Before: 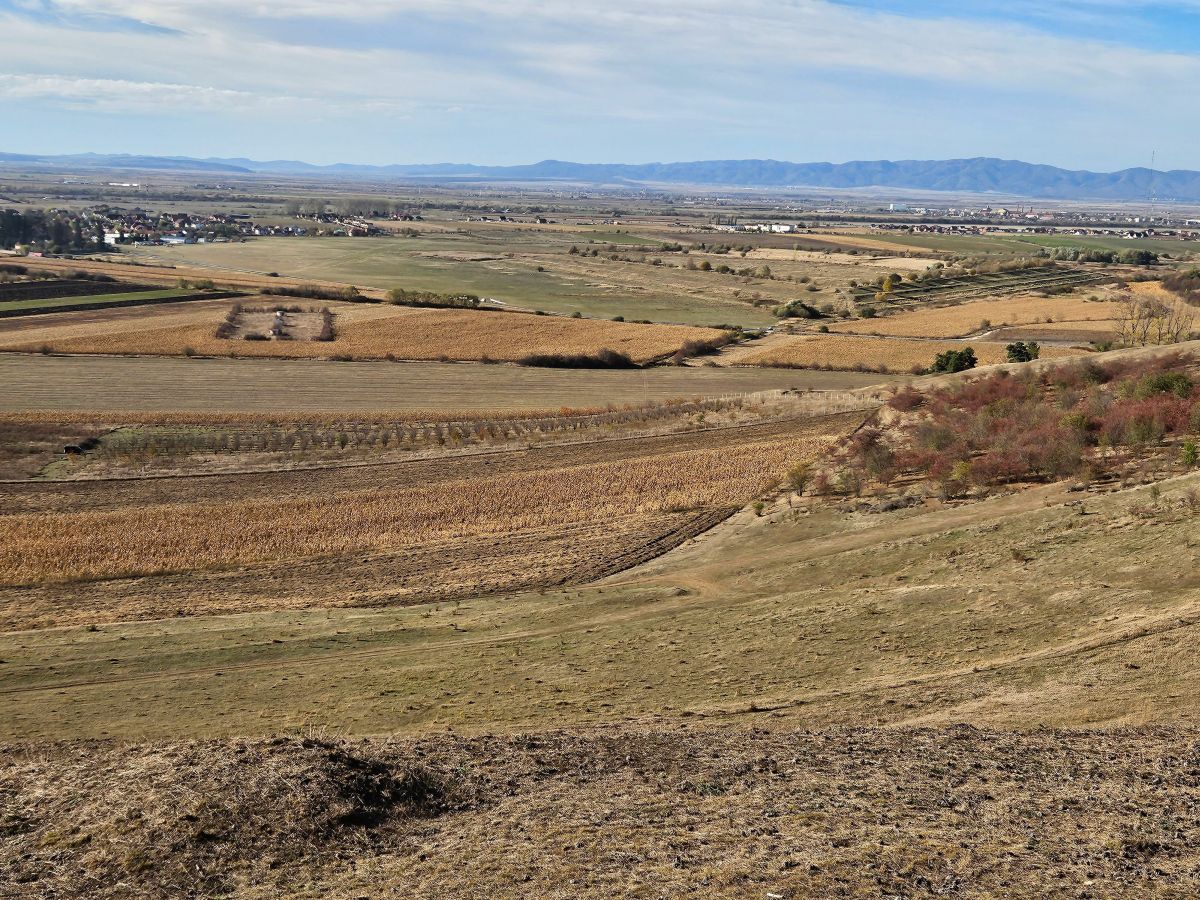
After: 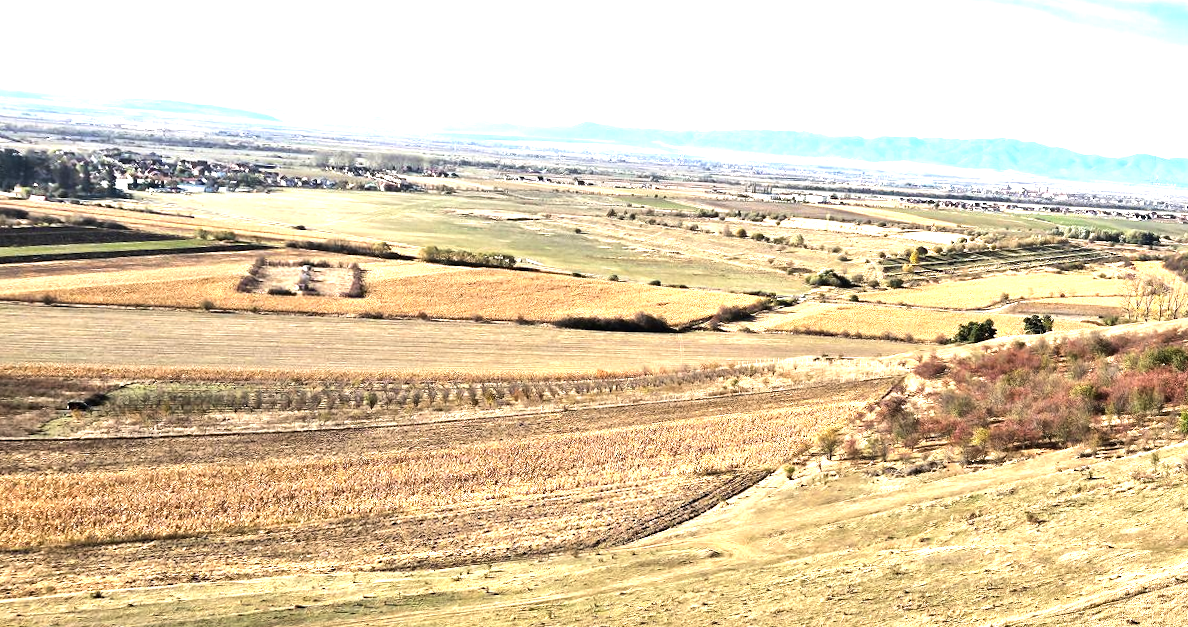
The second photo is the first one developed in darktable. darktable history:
tone equalizer: -8 EV -0.75 EV, -7 EV -0.7 EV, -6 EV -0.6 EV, -5 EV -0.4 EV, -3 EV 0.4 EV, -2 EV 0.6 EV, -1 EV 0.7 EV, +0 EV 0.75 EV, edges refinement/feathering 500, mask exposure compensation -1.57 EV, preserve details no
crop: bottom 24.967%
rotate and perspective: rotation 0.679°, lens shift (horizontal) 0.136, crop left 0.009, crop right 0.991, crop top 0.078, crop bottom 0.95
exposure: black level correction 0.001, exposure 1.129 EV, compensate exposure bias true, compensate highlight preservation false
